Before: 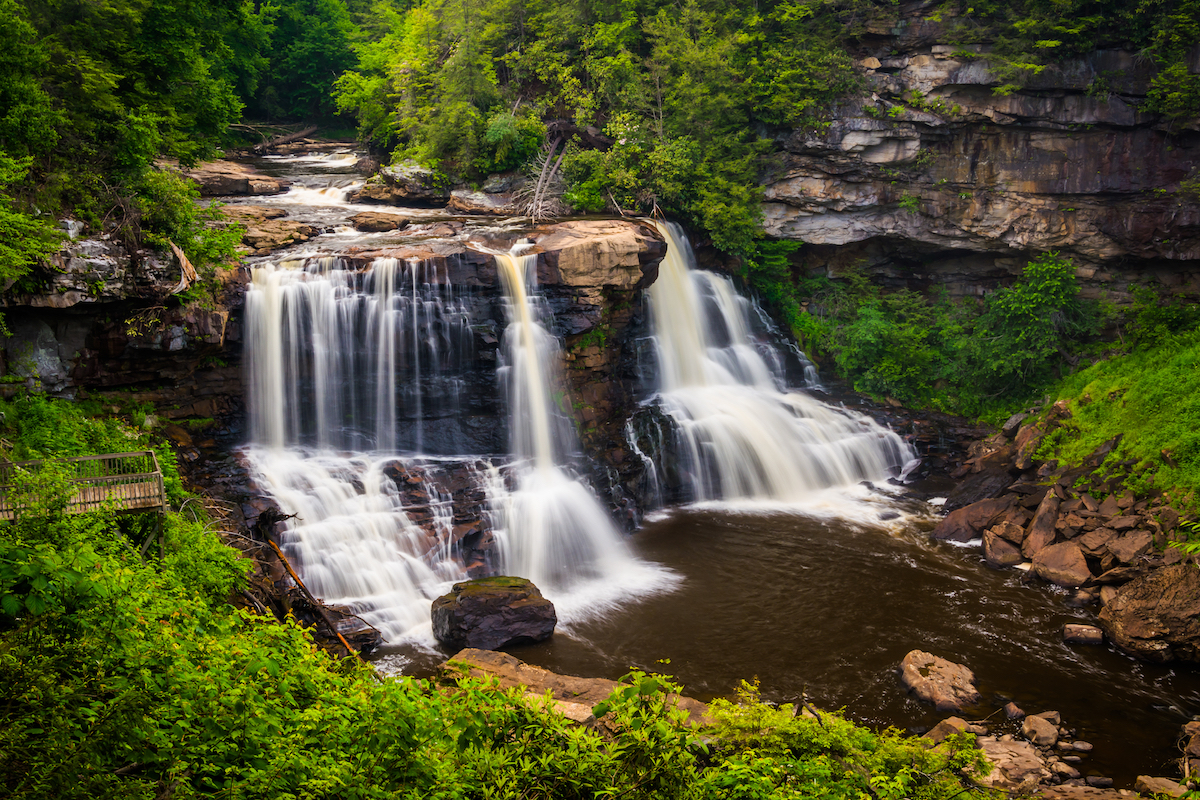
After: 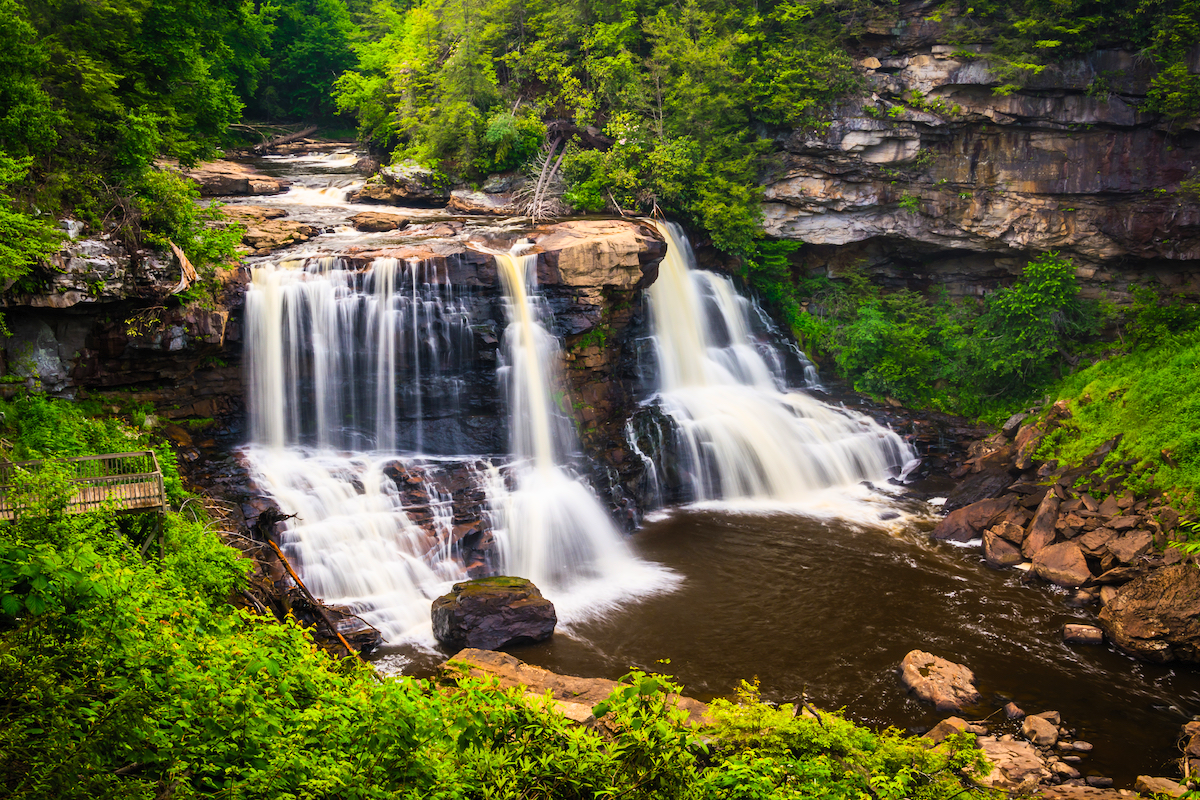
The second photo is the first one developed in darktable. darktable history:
contrast brightness saturation: contrast 0.196, brightness 0.163, saturation 0.222
